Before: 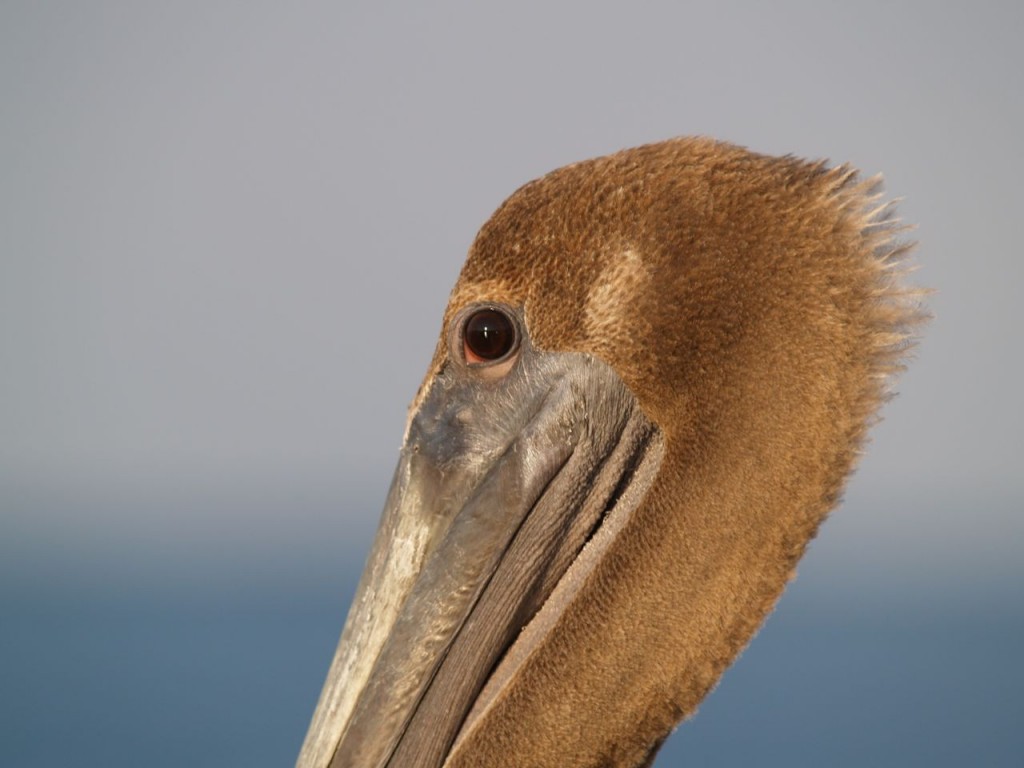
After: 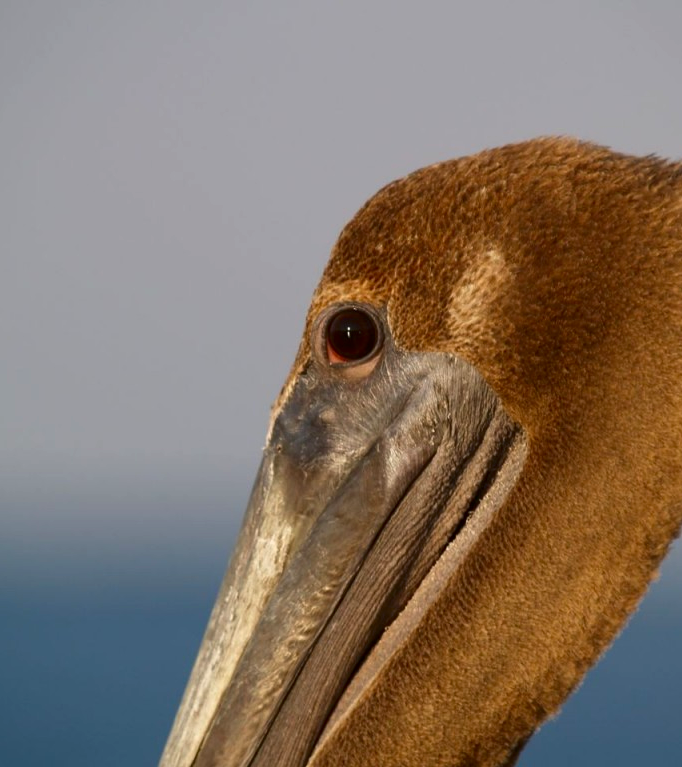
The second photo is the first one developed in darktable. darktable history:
contrast brightness saturation: contrast 0.118, brightness -0.122, saturation 0.197
crop and rotate: left 13.455%, right 19.903%
